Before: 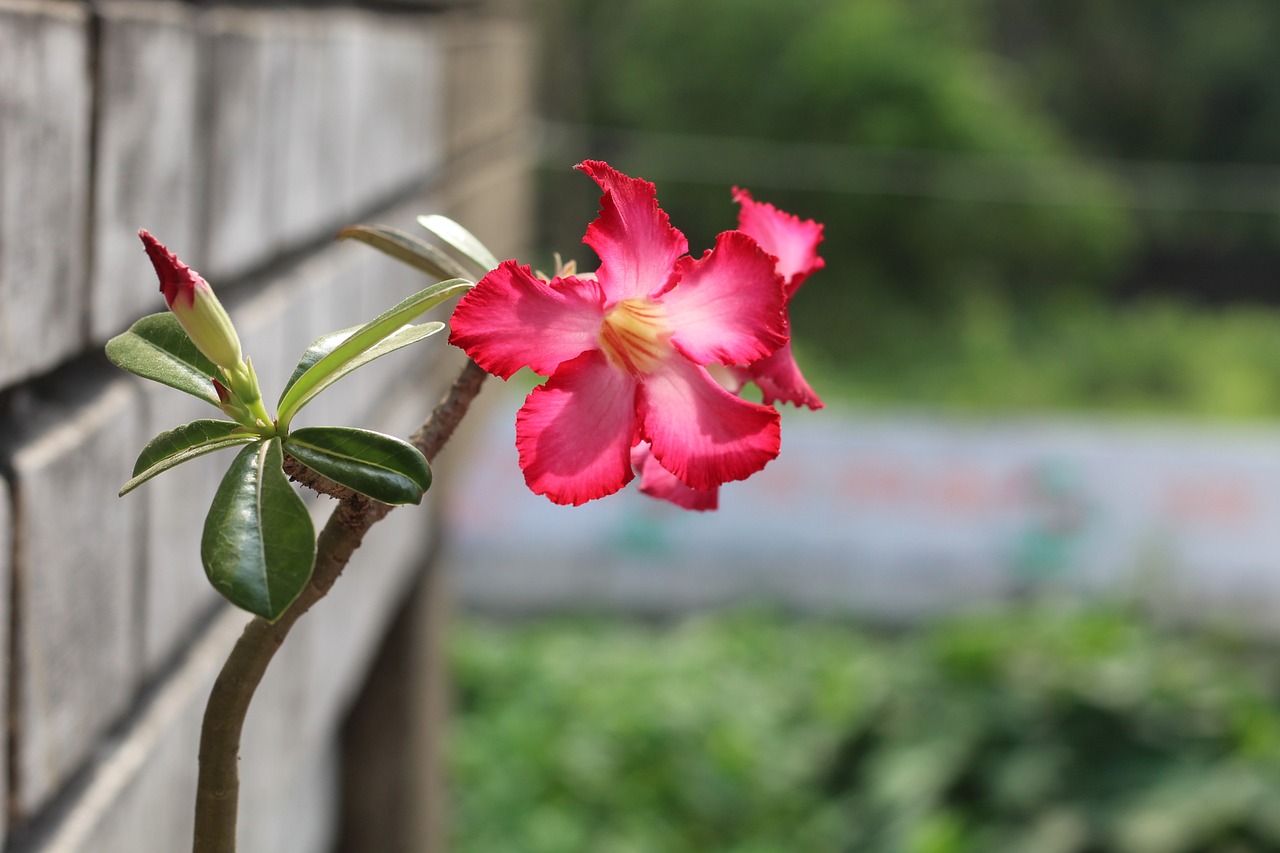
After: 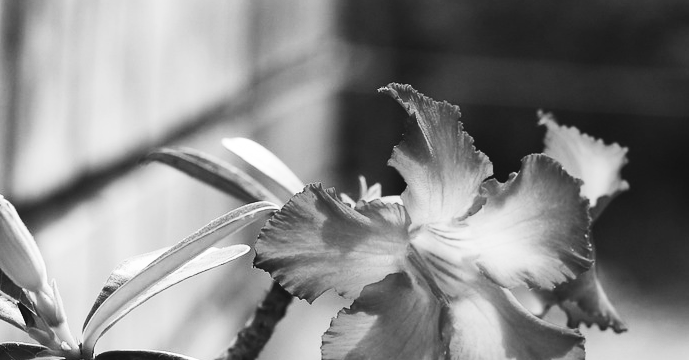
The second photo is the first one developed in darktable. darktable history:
contrast brightness saturation: contrast 0.4, brightness 0.05, saturation 0.25
monochrome: on, module defaults
crop: left 15.306%, top 9.065%, right 30.789%, bottom 48.638%
color correction: highlights a* 0.207, highlights b* 2.7, shadows a* -0.874, shadows b* -4.78
